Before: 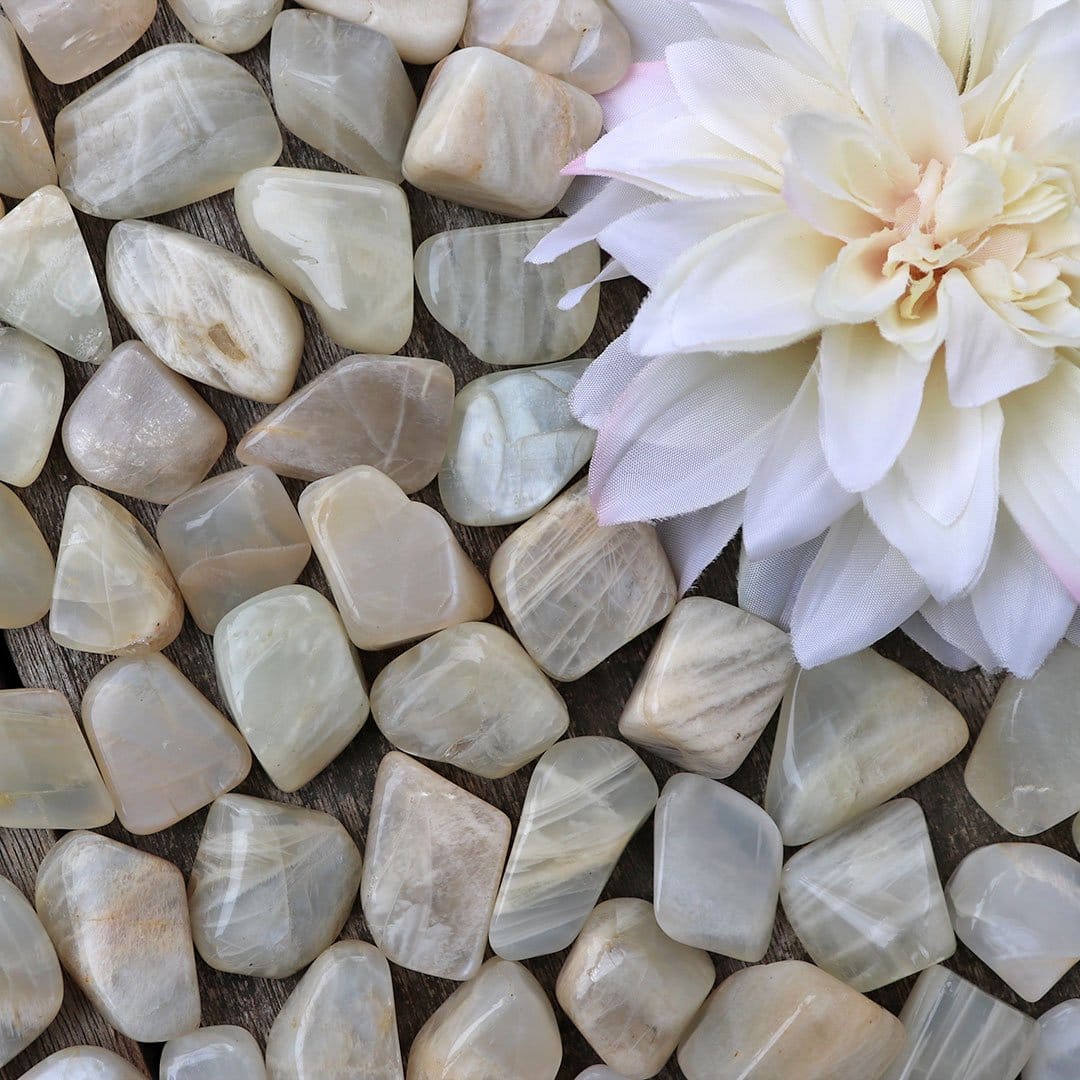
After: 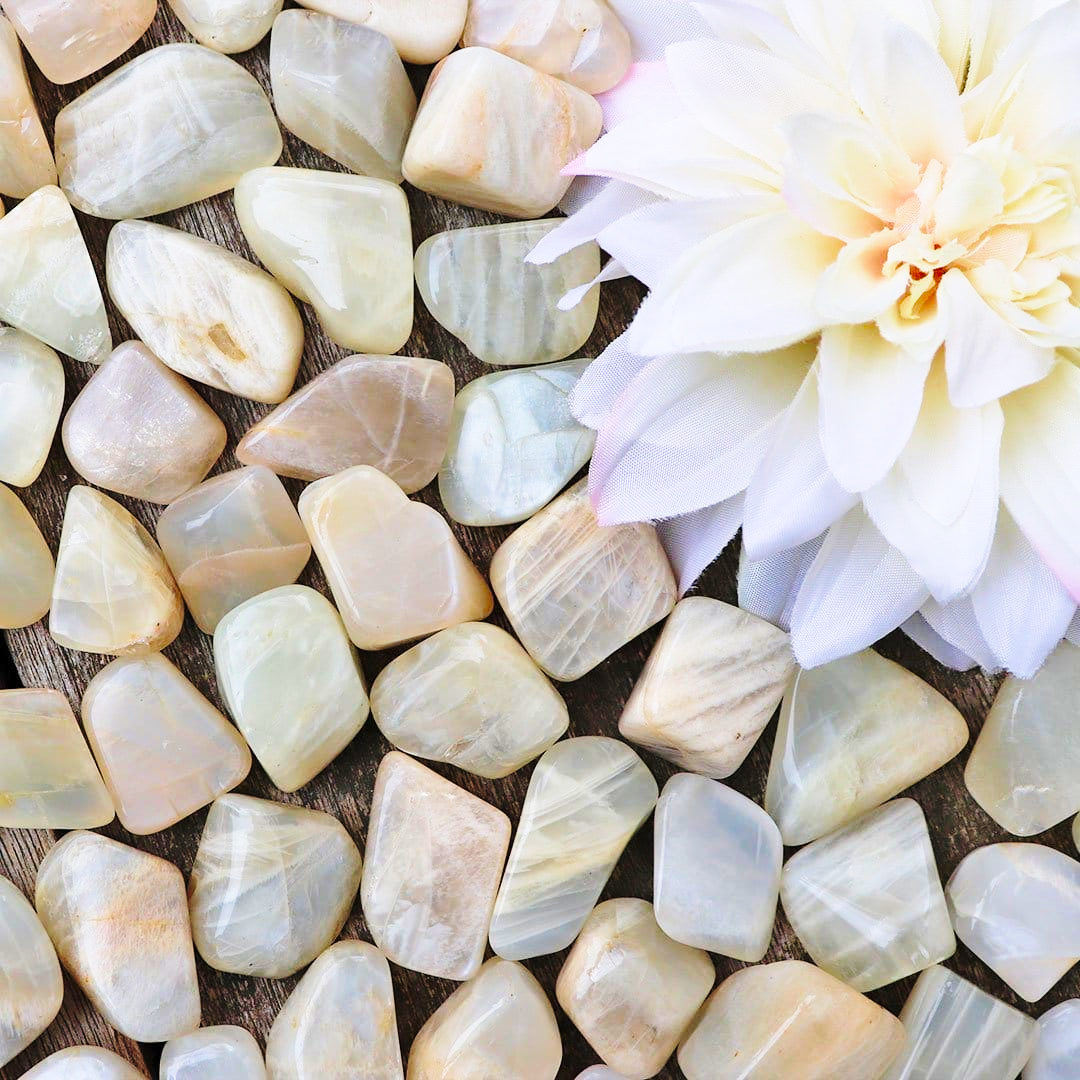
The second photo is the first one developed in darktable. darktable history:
exposure: exposure -0.157 EV, compensate highlight preservation false
color balance rgb: perceptual saturation grading › global saturation 8.89%, saturation formula JzAzBz (2021)
base curve: curves: ch0 [(0, 0) (0.028, 0.03) (0.121, 0.232) (0.46, 0.748) (0.859, 0.968) (1, 1)], preserve colors none
contrast brightness saturation: contrast 0.07, brightness 0.08, saturation 0.18
velvia: on, module defaults
